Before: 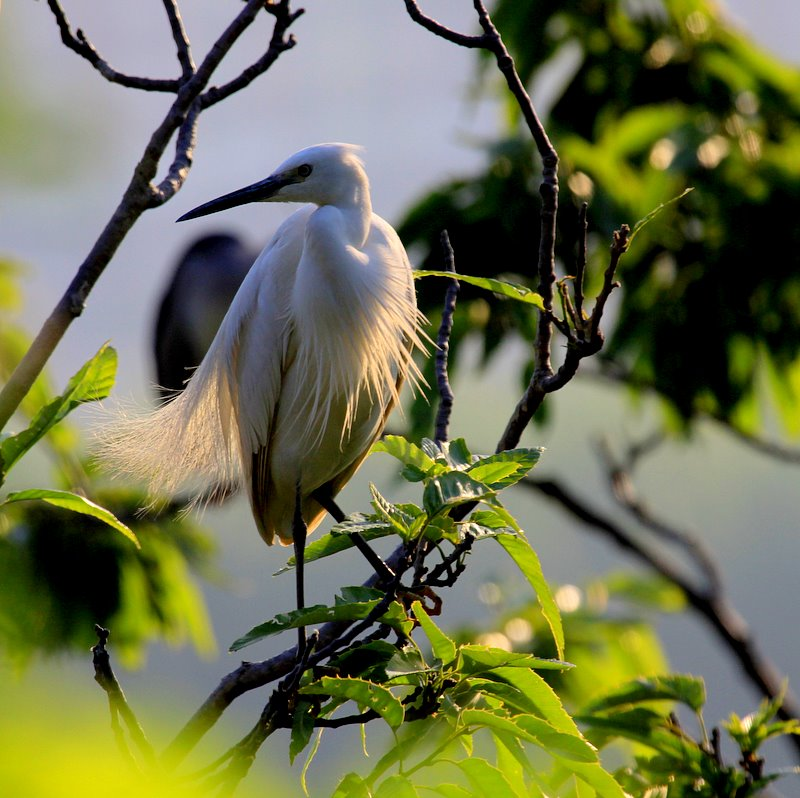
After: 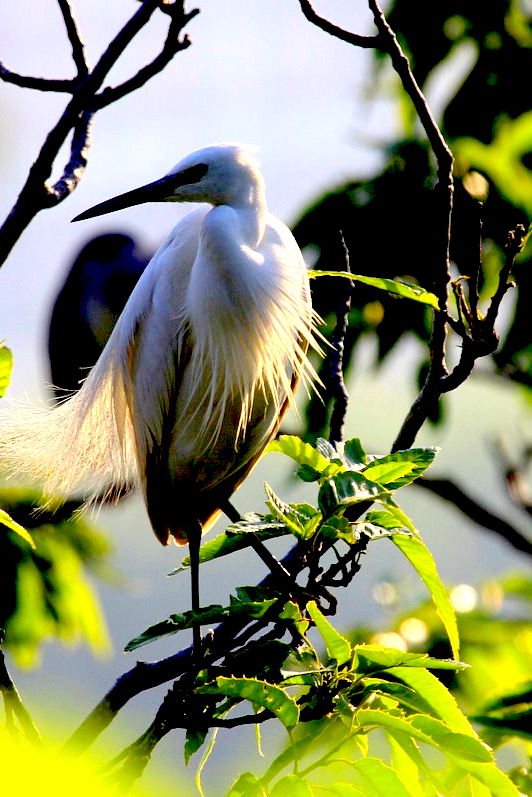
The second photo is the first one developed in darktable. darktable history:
exposure: black level correction 0.037, exposure 0.903 EV, compensate highlight preservation false
crop and rotate: left 13.366%, right 20.021%
